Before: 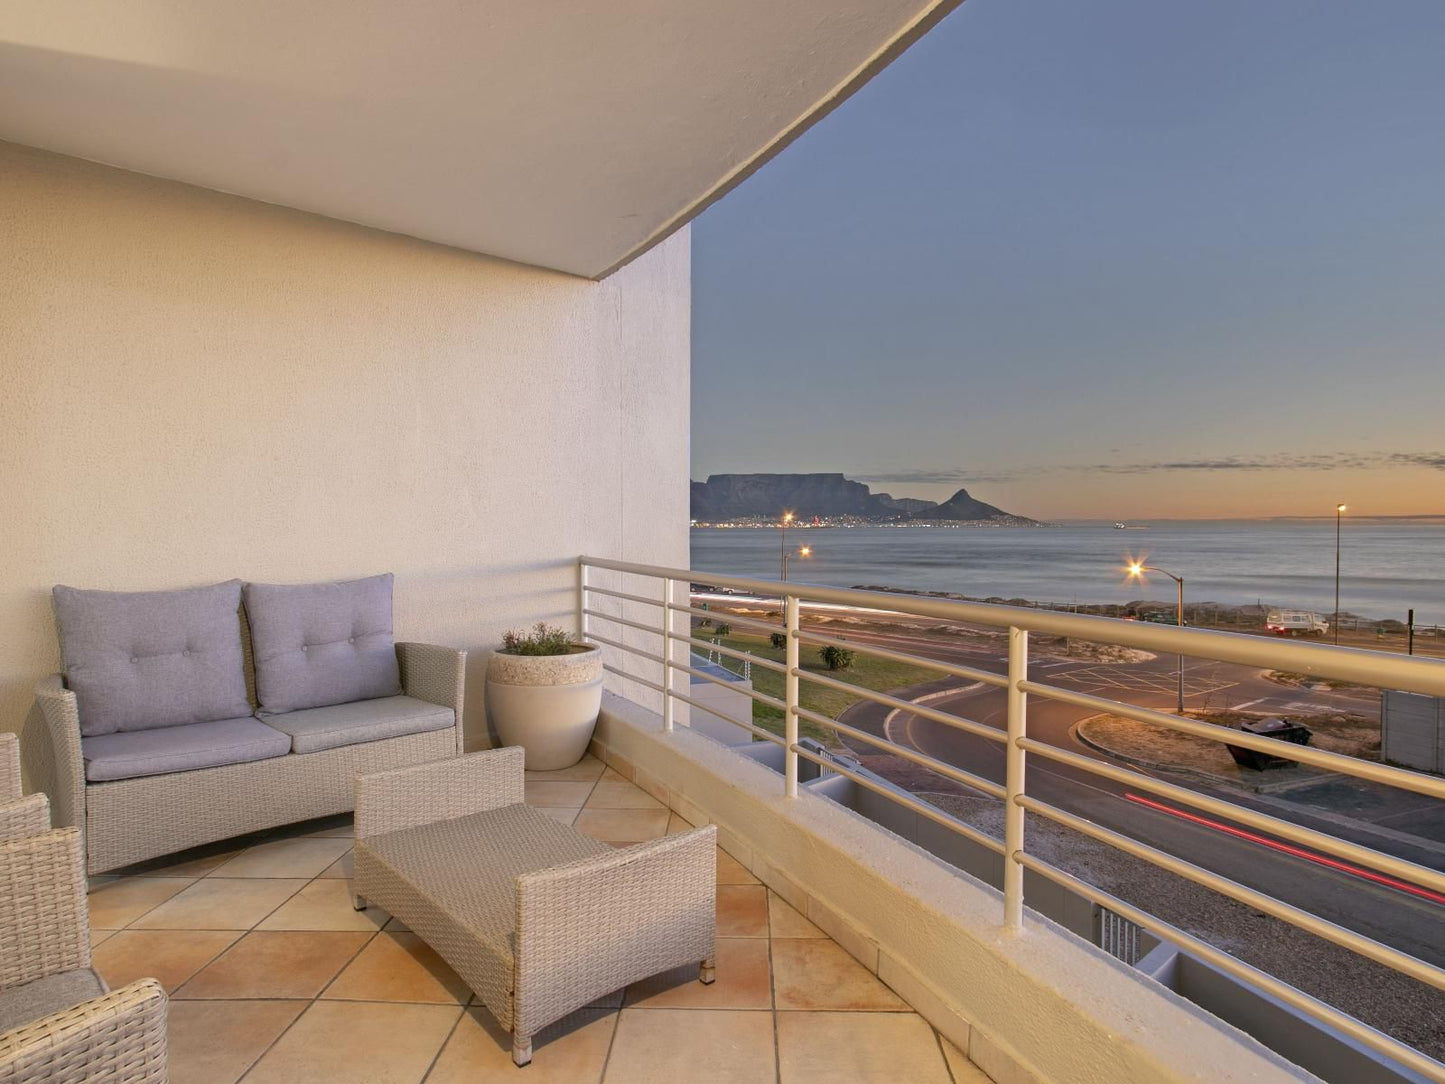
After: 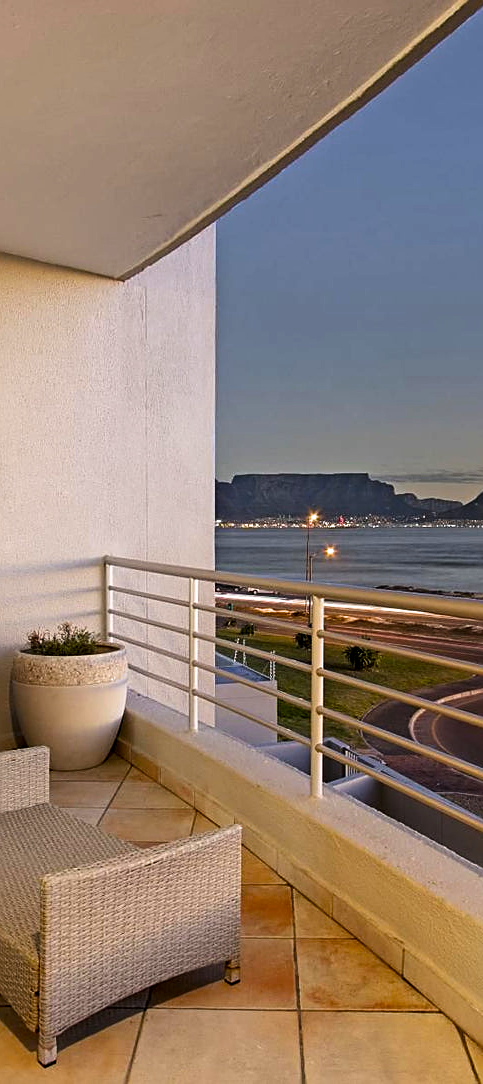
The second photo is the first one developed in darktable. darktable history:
sharpen: on, module defaults
filmic rgb: black relative exposure -8.68 EV, white relative exposure 2.68 EV, target black luminance 0%, target white luminance 99.928%, hardness 6.25, latitude 75.51%, contrast 1.317, highlights saturation mix -5%, color science v6 (2022)
contrast brightness saturation: contrast 0.068, brightness -0.137, saturation 0.119
crop: left 32.906%, right 33.632%
color balance rgb: perceptual saturation grading › global saturation 25.019%
tone equalizer: edges refinement/feathering 500, mask exposure compensation -1.57 EV, preserve details no
color correction: highlights b* 0.007
